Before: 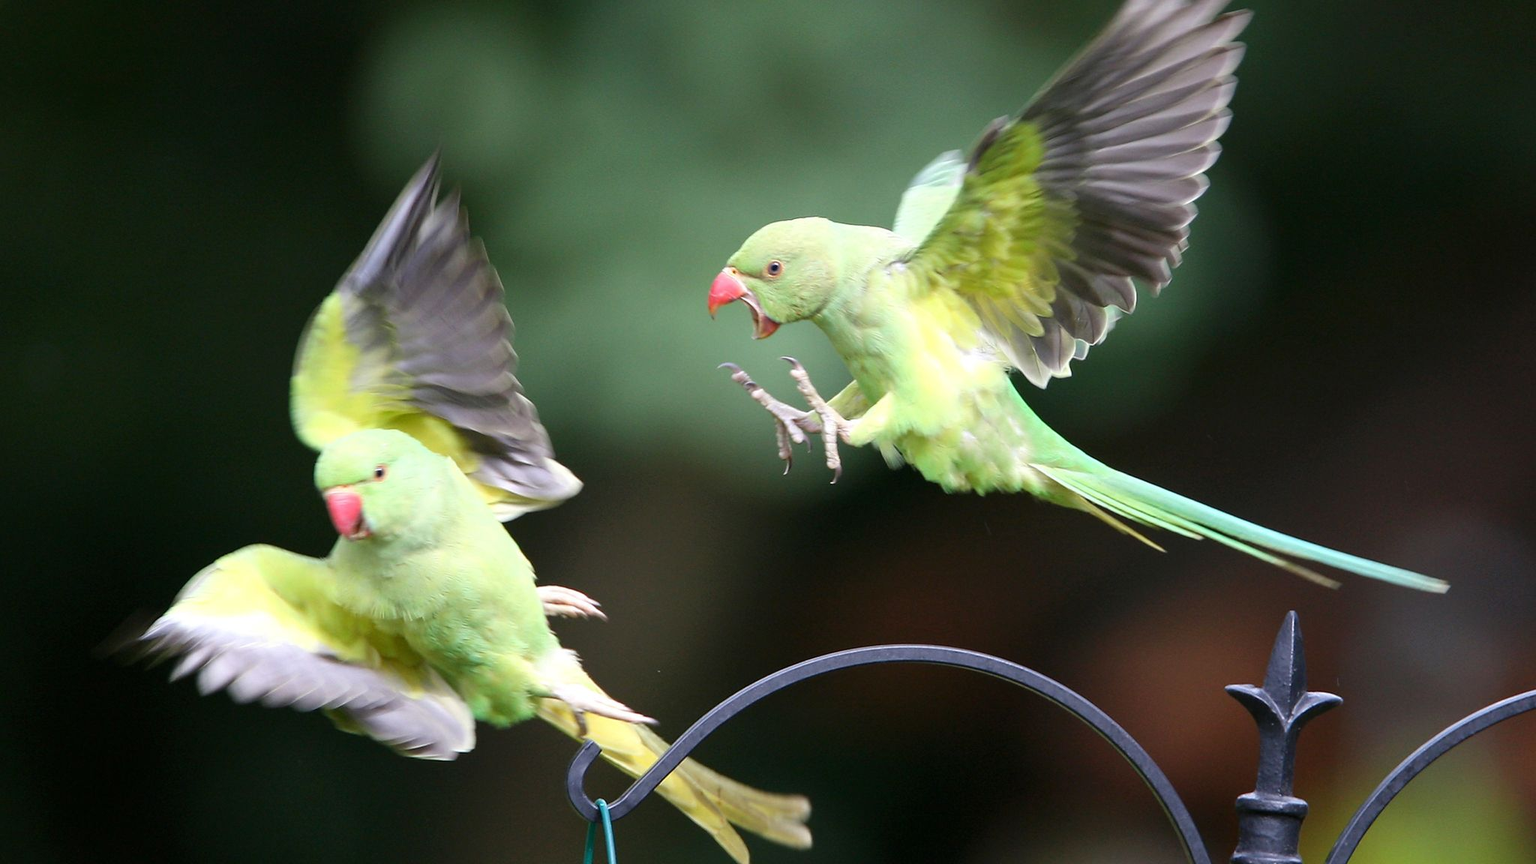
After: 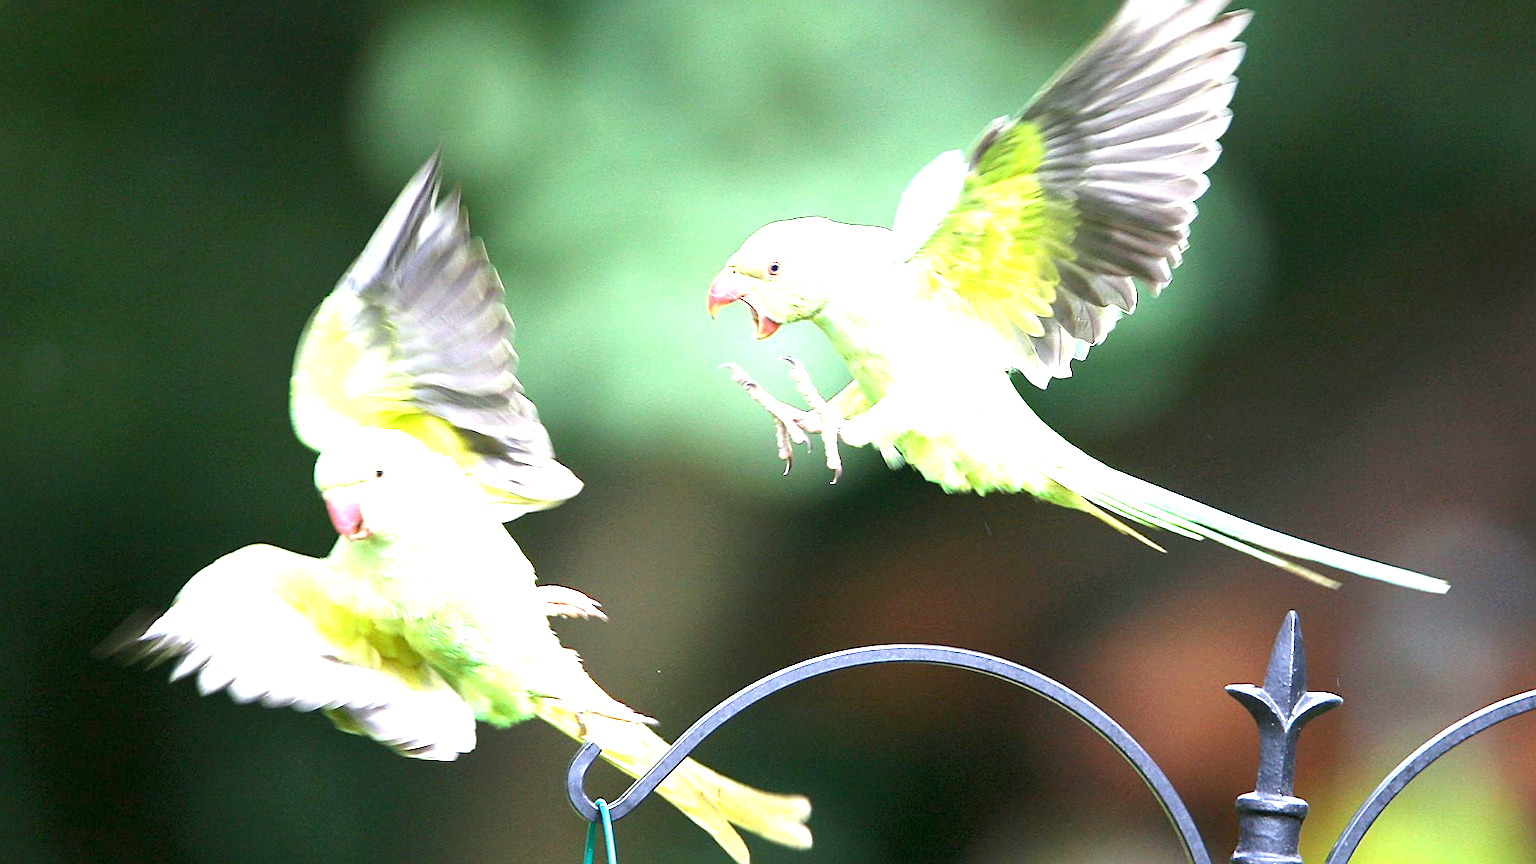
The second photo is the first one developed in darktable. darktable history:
exposure: exposure 2 EV, compensate highlight preservation false
color calibration: illuminant Planckian (black body), x 0.351, y 0.352, temperature 4794.27 K
sharpen: on, module defaults
